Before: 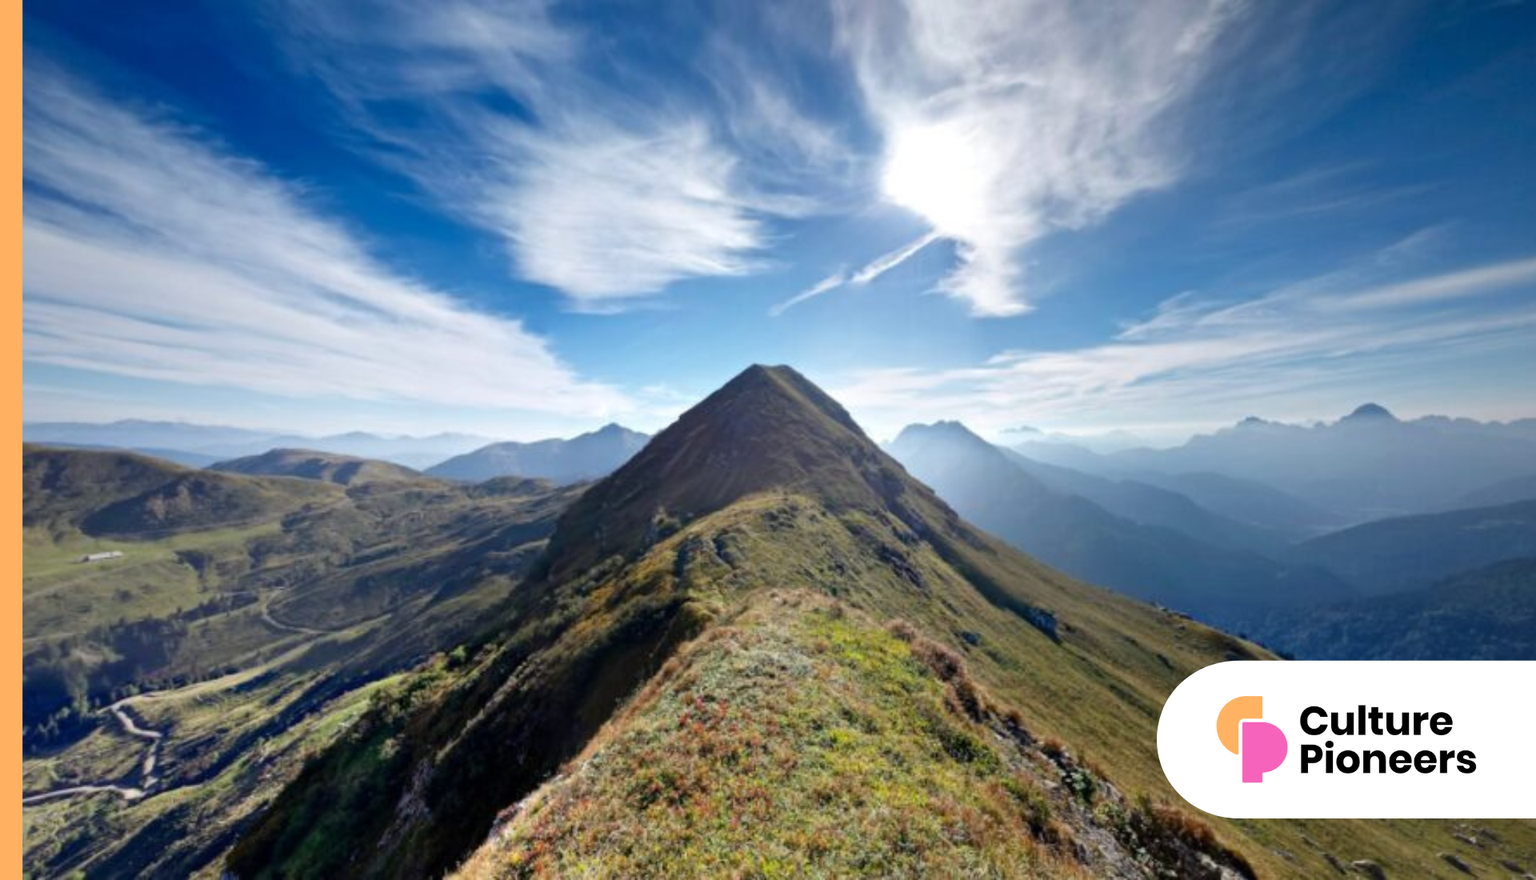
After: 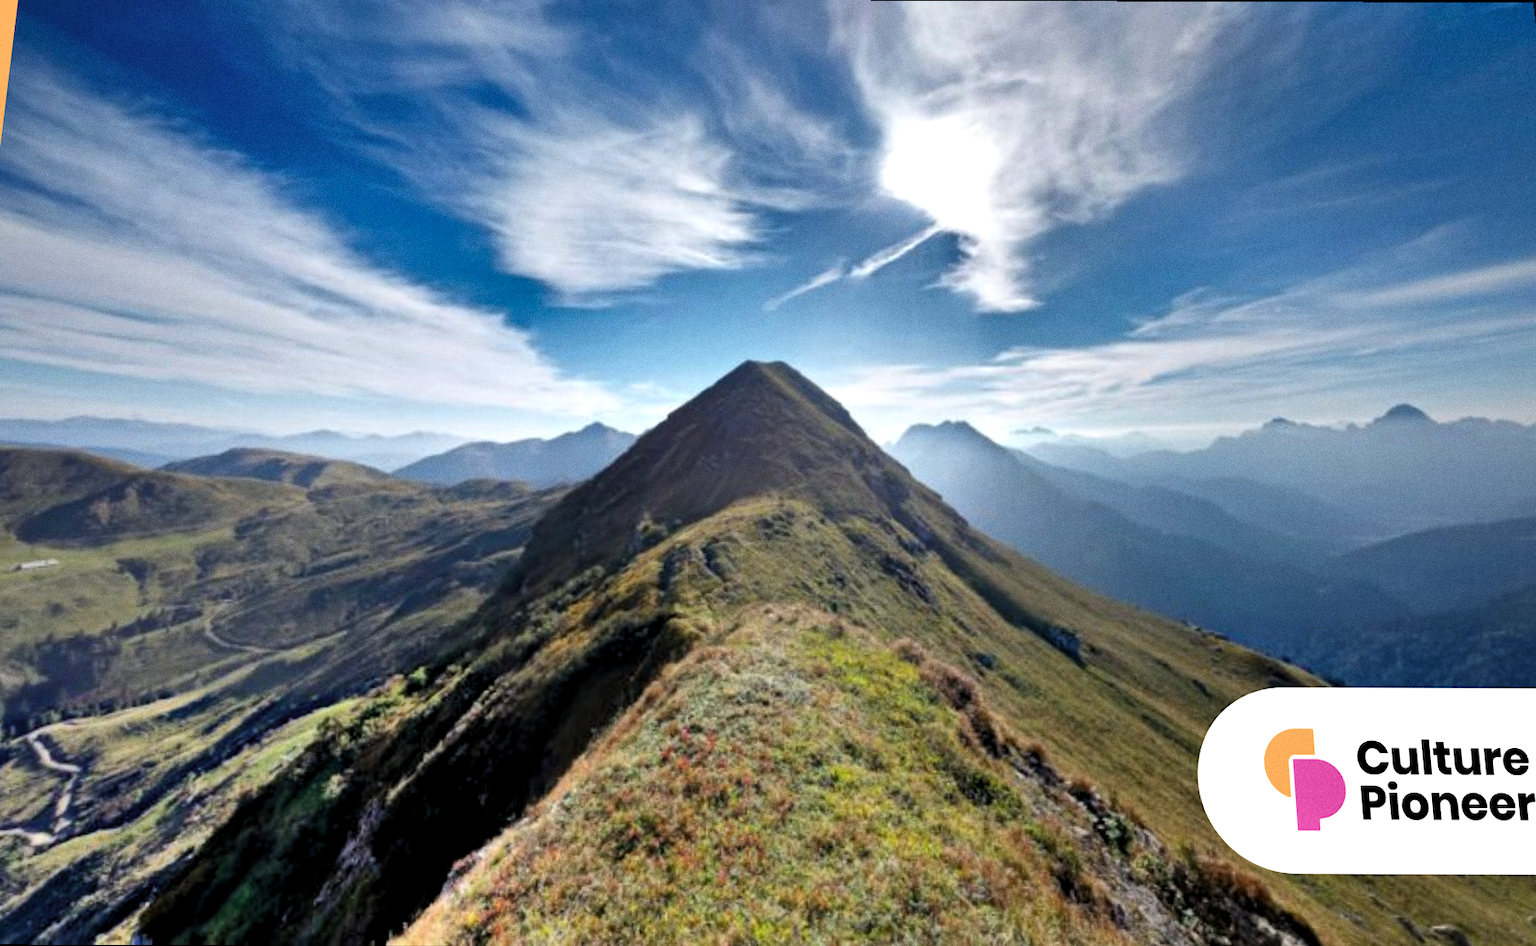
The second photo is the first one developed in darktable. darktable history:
rotate and perspective: rotation 0.215°, lens shift (vertical) -0.139, crop left 0.069, crop right 0.939, crop top 0.002, crop bottom 0.996
shadows and highlights: radius 100.41, shadows 50.55, highlights -64.36, highlights color adjustment 49.82%, soften with gaussian
grain: coarseness 0.09 ISO
levels: levels [0.031, 0.5, 0.969]
